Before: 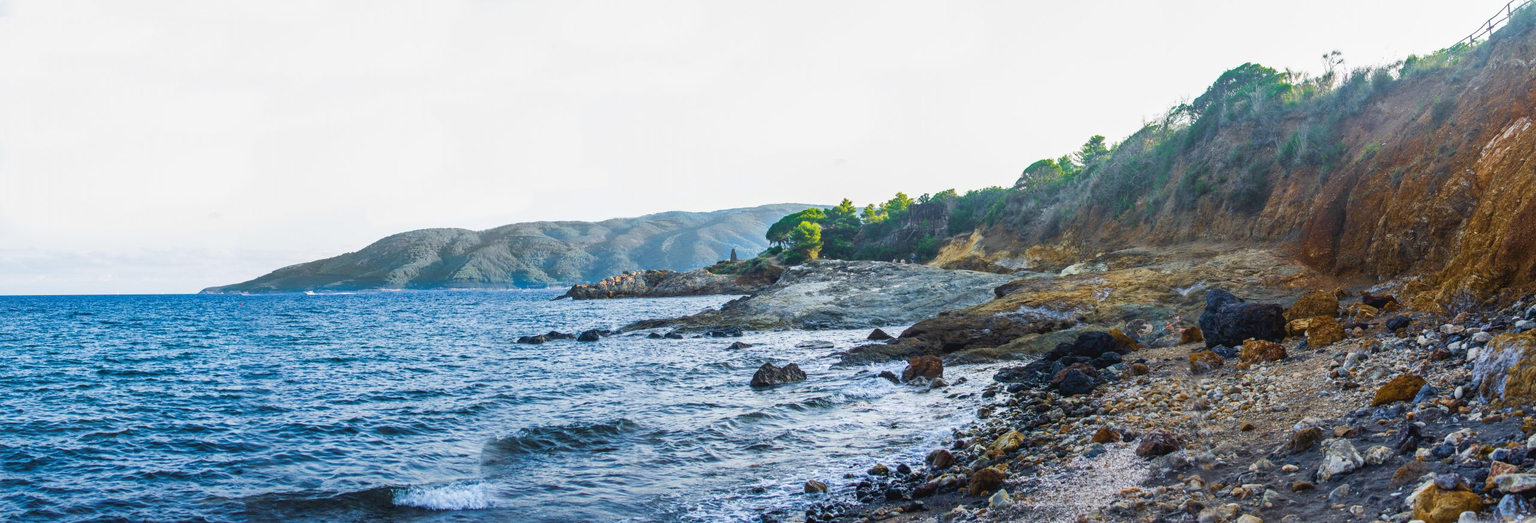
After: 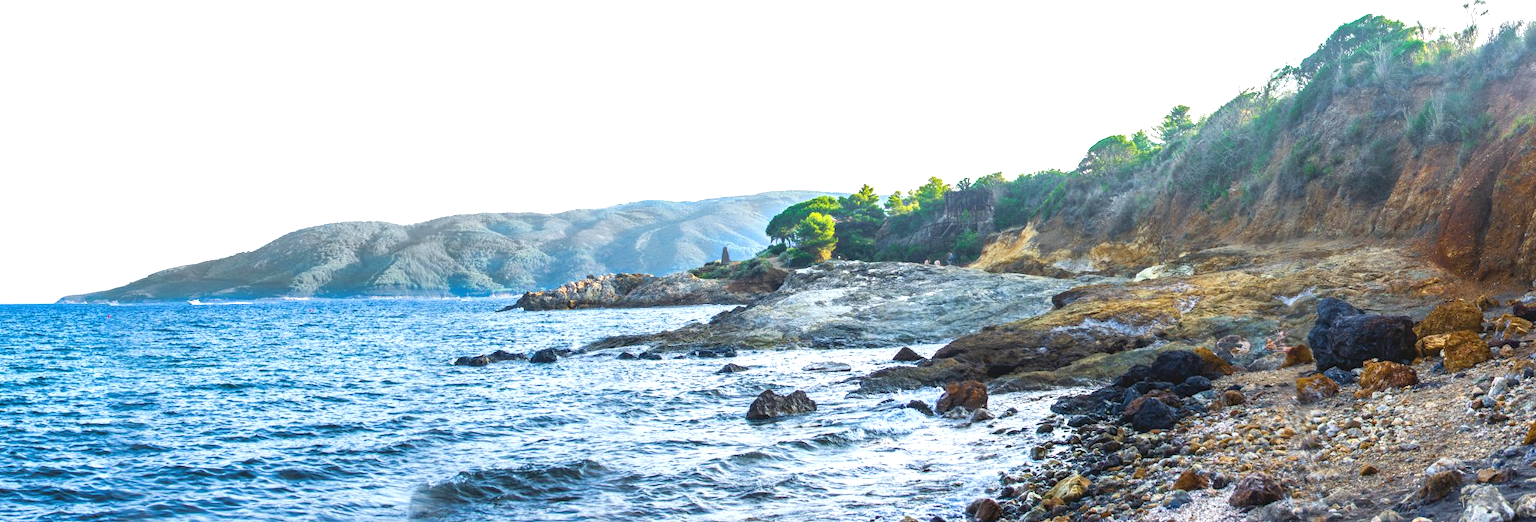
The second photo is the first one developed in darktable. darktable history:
crop and rotate: left 10.071%, top 10.071%, right 10.02%, bottom 10.02%
exposure: black level correction 0, exposure 0.7 EV, compensate exposure bias true, compensate highlight preservation false
